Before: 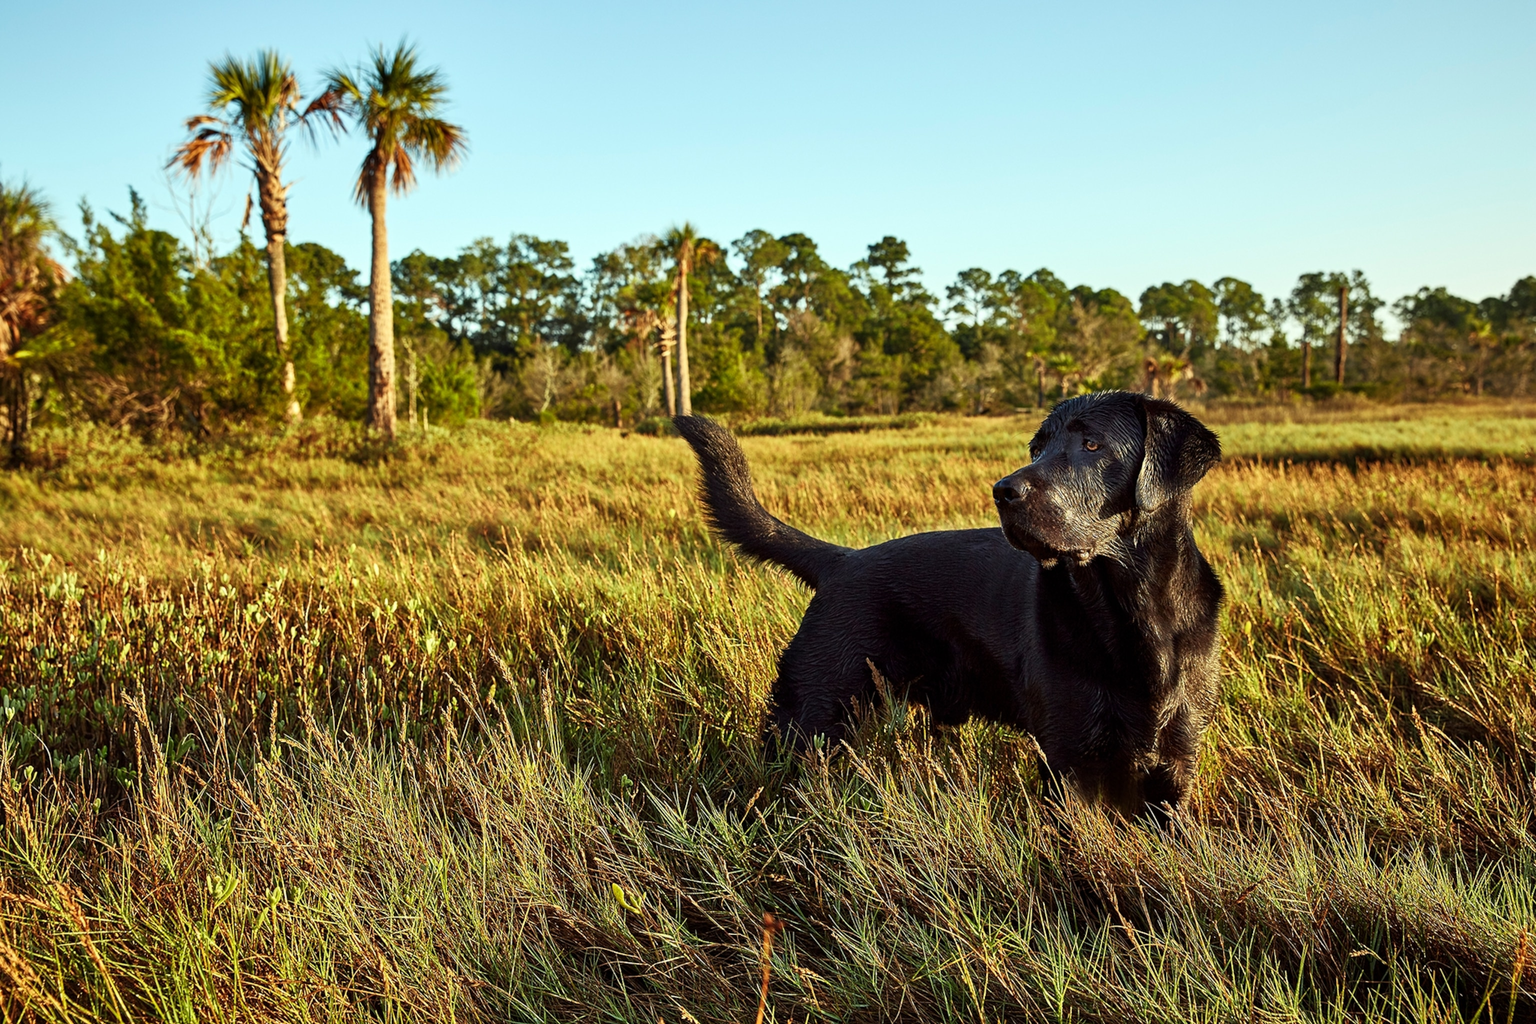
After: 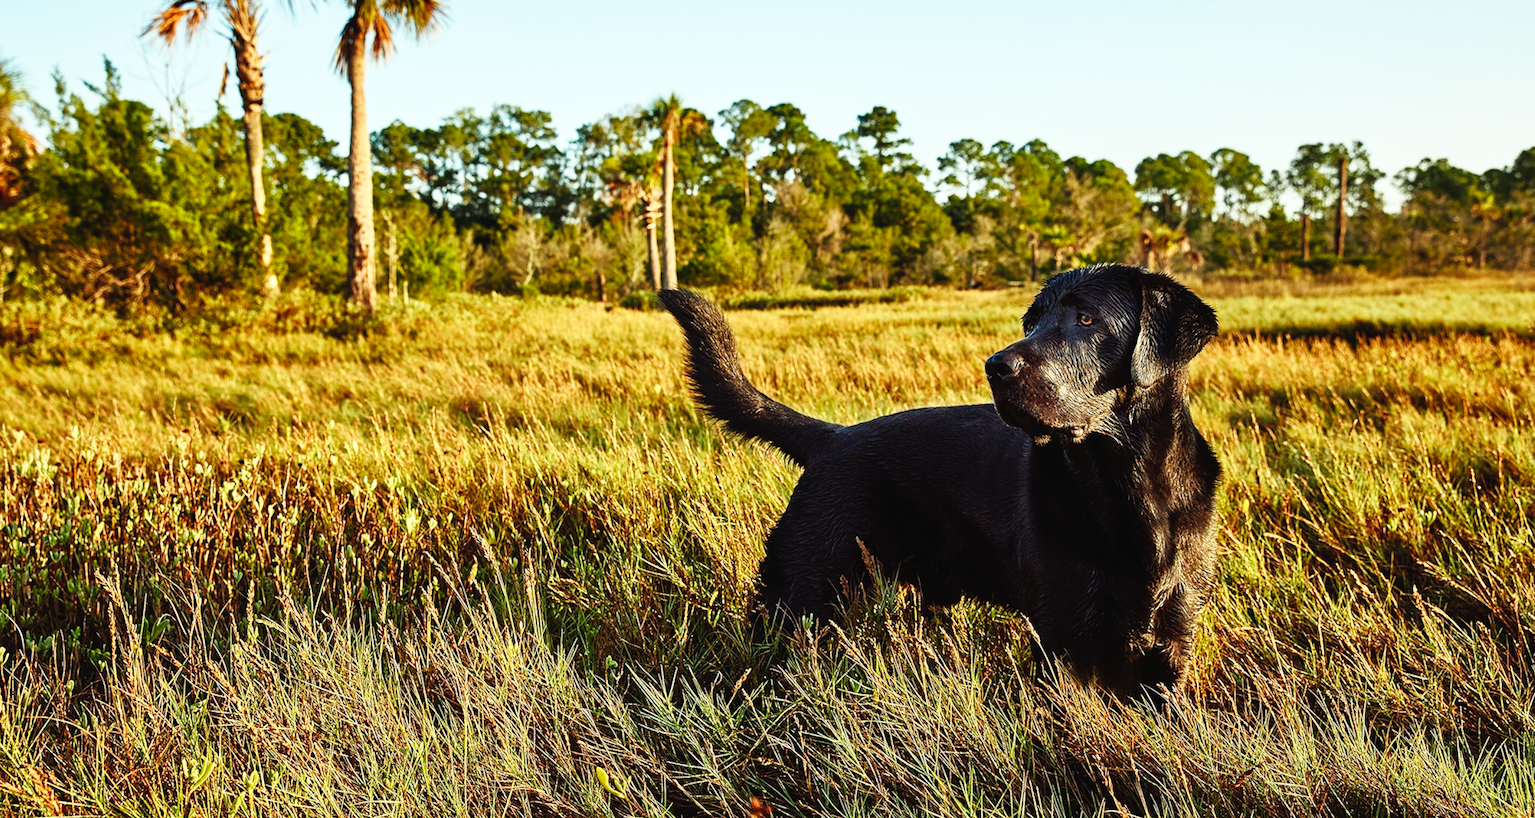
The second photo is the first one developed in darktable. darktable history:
crop and rotate: left 1.856%, top 12.952%, right 0.202%, bottom 8.804%
tone curve: curves: ch0 [(0, 0.023) (0.087, 0.065) (0.184, 0.168) (0.45, 0.54) (0.57, 0.683) (0.722, 0.825) (0.877, 0.948) (1, 1)]; ch1 [(0, 0) (0.388, 0.369) (0.44, 0.45) (0.495, 0.491) (0.534, 0.528) (0.657, 0.655) (1, 1)]; ch2 [(0, 0) (0.353, 0.317) (0.408, 0.427) (0.5, 0.497) (0.534, 0.544) (0.576, 0.605) (0.625, 0.631) (1, 1)], preserve colors none
